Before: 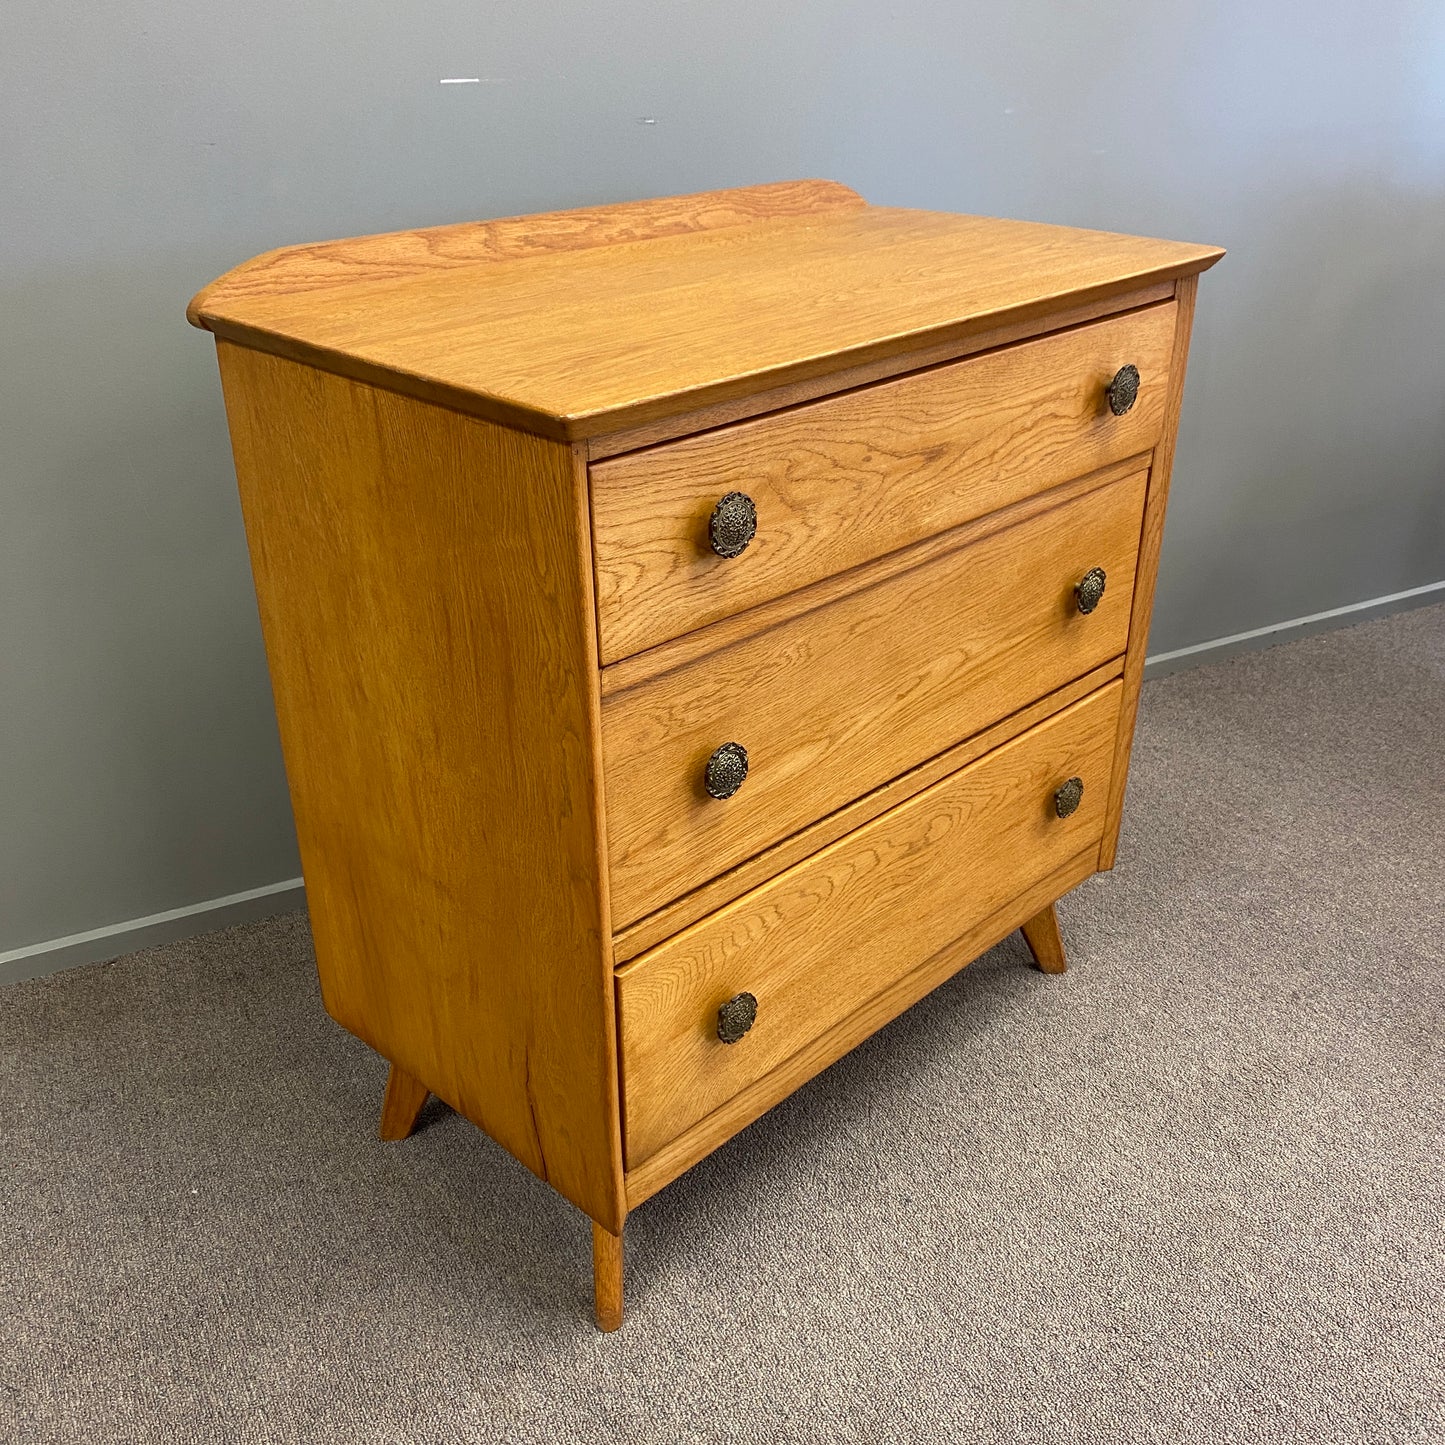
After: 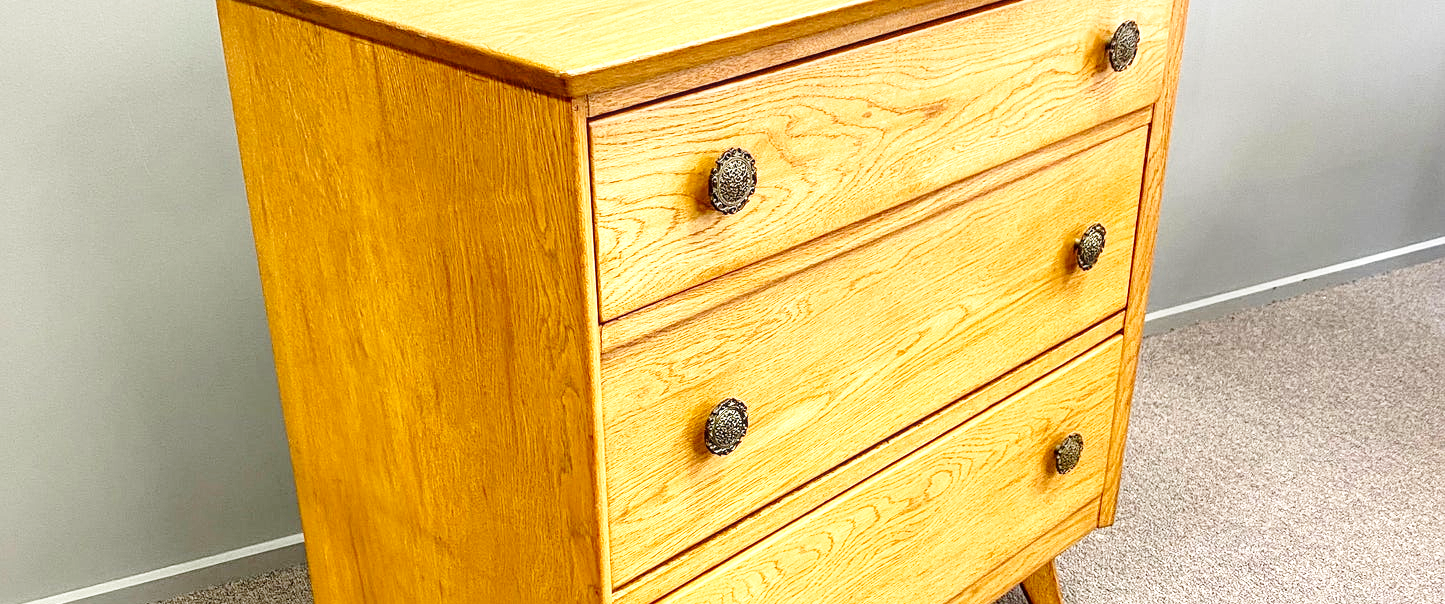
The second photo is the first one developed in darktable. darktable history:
local contrast: on, module defaults
crop and rotate: top 23.84%, bottom 34.294%
base curve: curves: ch0 [(0, 0) (0.028, 0.03) (0.121, 0.232) (0.46, 0.748) (0.859, 0.968) (1, 1)], preserve colors none
exposure: black level correction 0, exposure 0.7 EV, compensate highlight preservation false
sharpen: amount 0.2
